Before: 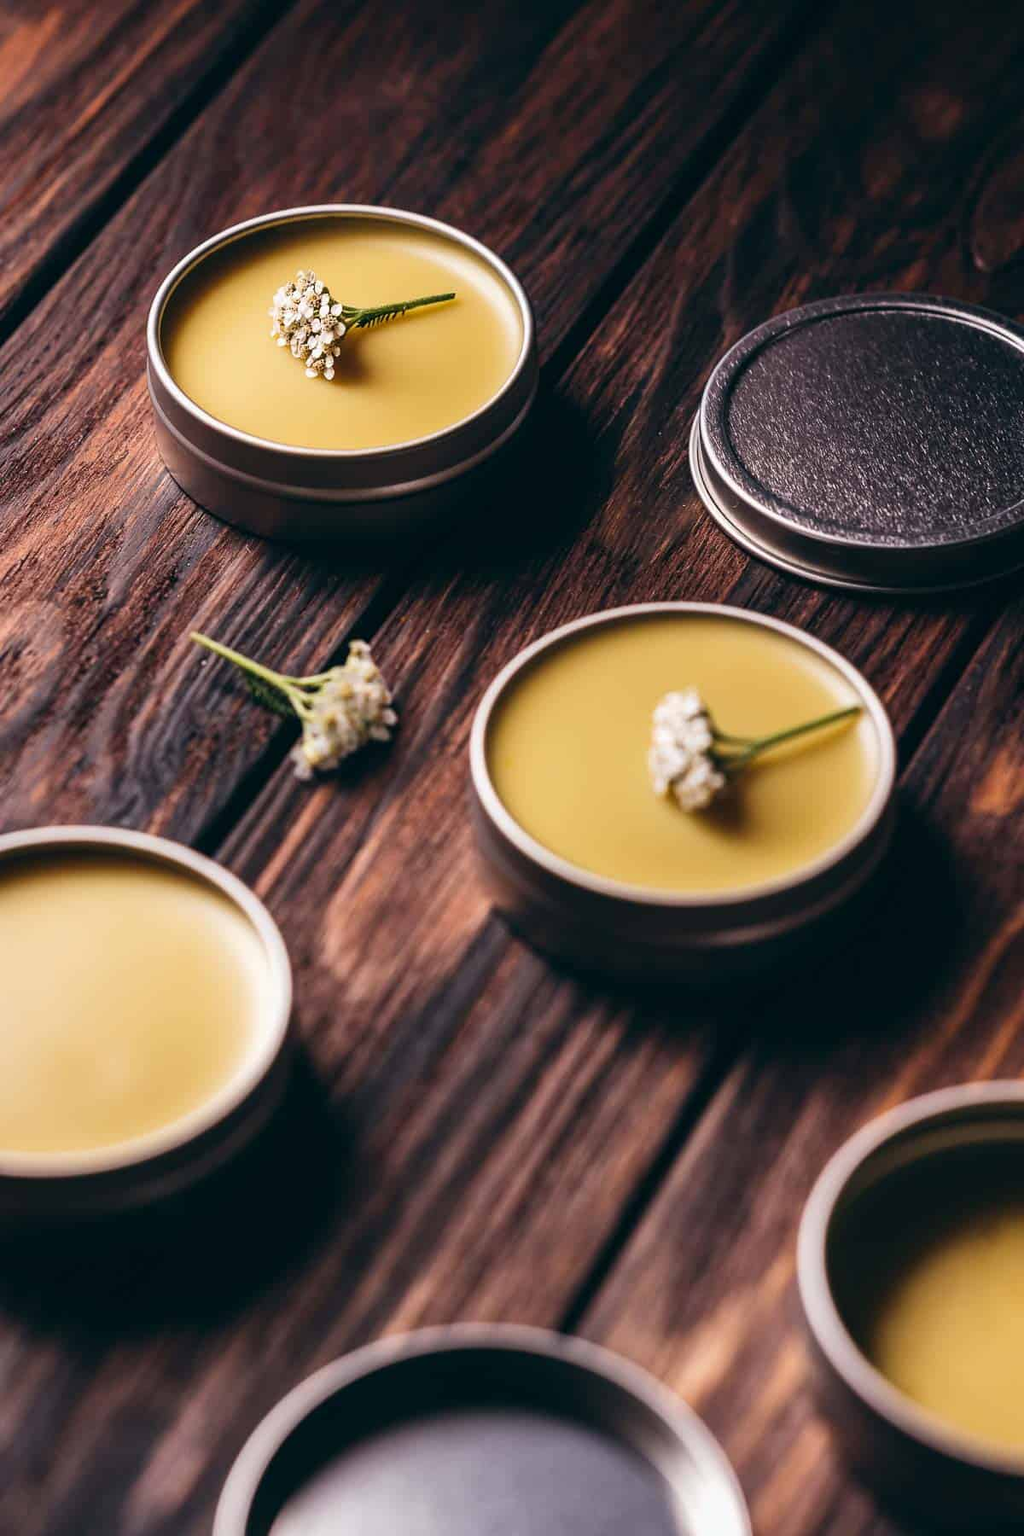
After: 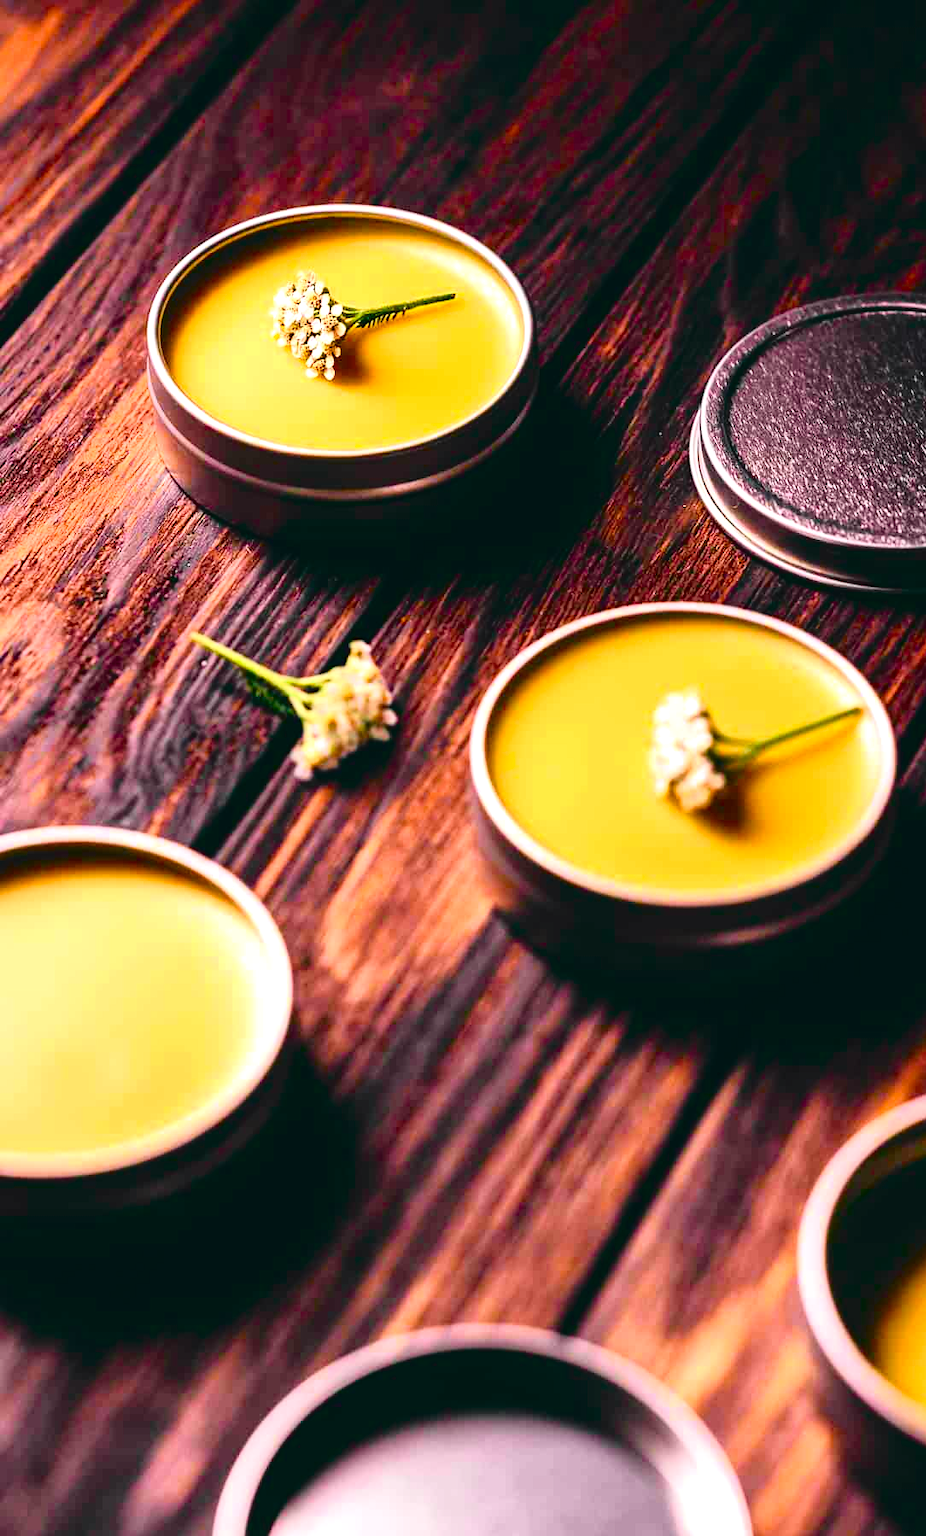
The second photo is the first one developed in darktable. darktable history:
crop: right 9.508%, bottom 0.026%
color balance rgb: perceptual saturation grading › global saturation 44.681%, perceptual saturation grading › highlights -25.67%, perceptual saturation grading › shadows 49.394%, perceptual brilliance grading › global brilliance 18.806%
exposure: black level correction -0.003, exposure 0.036 EV, compensate highlight preservation false
tone curve: curves: ch0 [(0, 0.014) (0.17, 0.099) (0.392, 0.438) (0.725, 0.828) (0.872, 0.918) (1, 0.981)]; ch1 [(0, 0) (0.402, 0.36) (0.489, 0.491) (0.5, 0.503) (0.515, 0.52) (0.545, 0.574) (0.615, 0.662) (0.701, 0.725) (1, 1)]; ch2 [(0, 0) (0.42, 0.458) (0.485, 0.499) (0.503, 0.503) (0.531, 0.542) (0.561, 0.594) (0.644, 0.694) (0.717, 0.753) (1, 0.991)], color space Lab, independent channels
